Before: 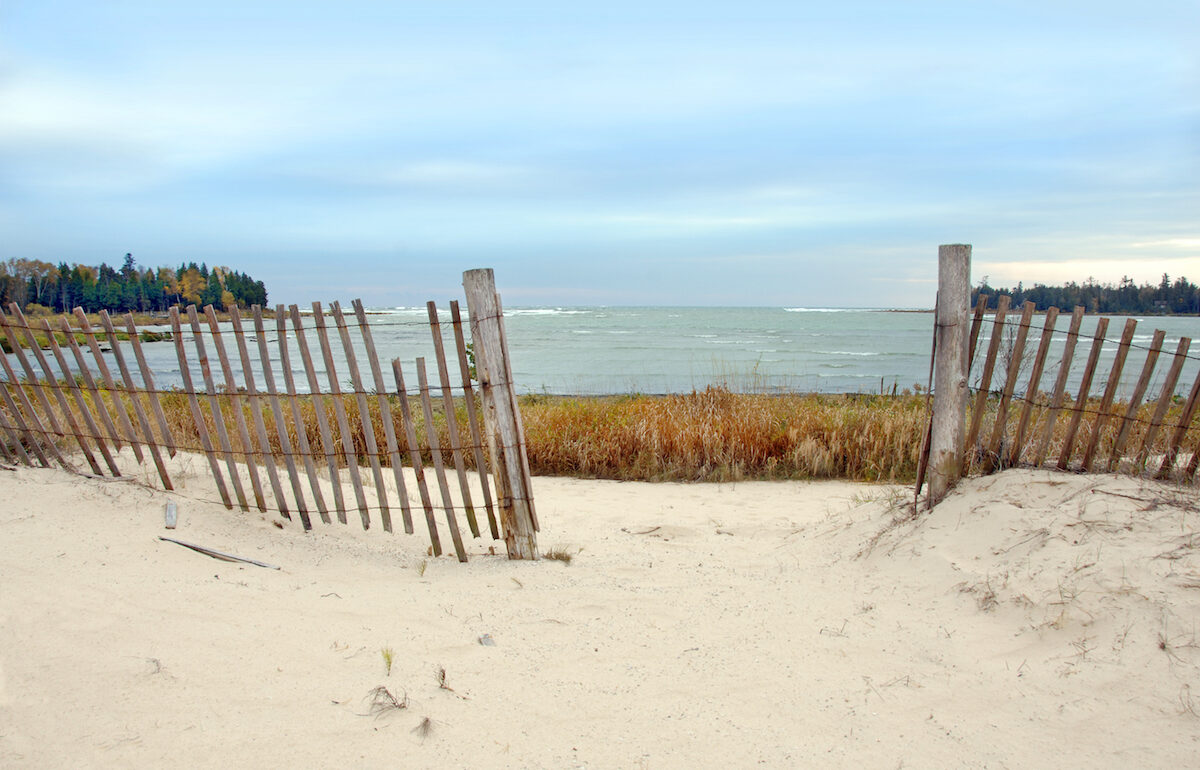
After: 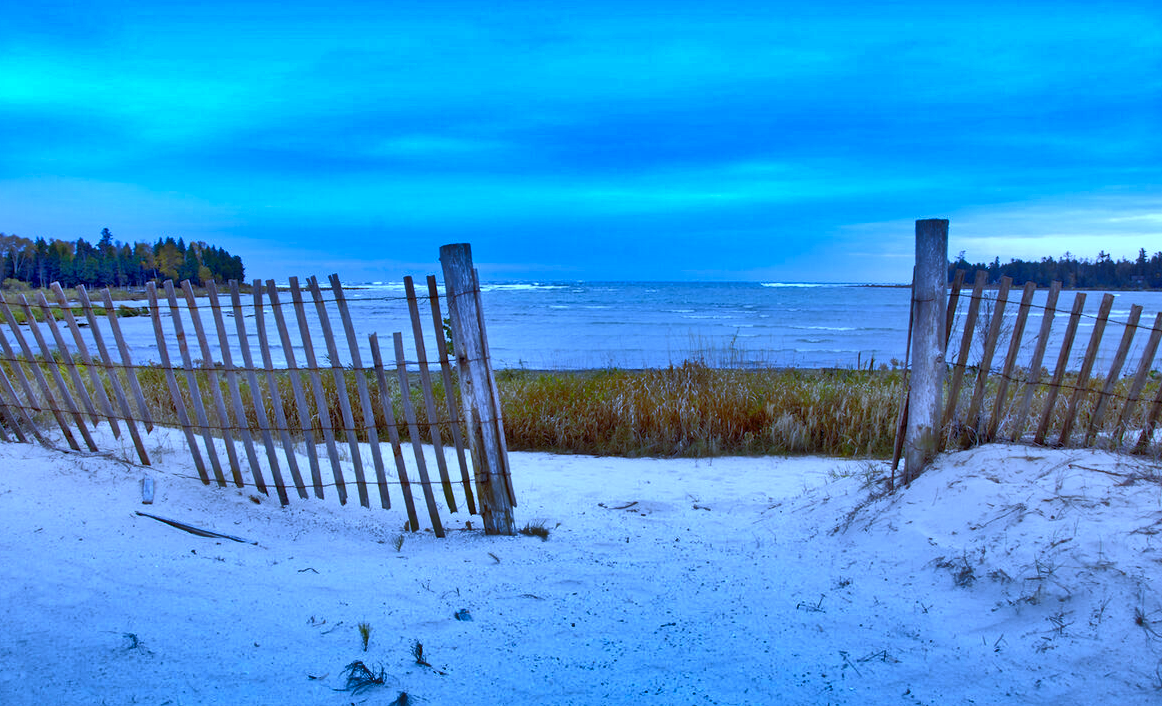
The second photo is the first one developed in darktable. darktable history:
crop: left 1.964%, top 3.251%, right 1.122%, bottom 4.933%
white balance: red 0.766, blue 1.537
shadows and highlights: shadows 20.91, highlights -82.73, soften with gaussian
